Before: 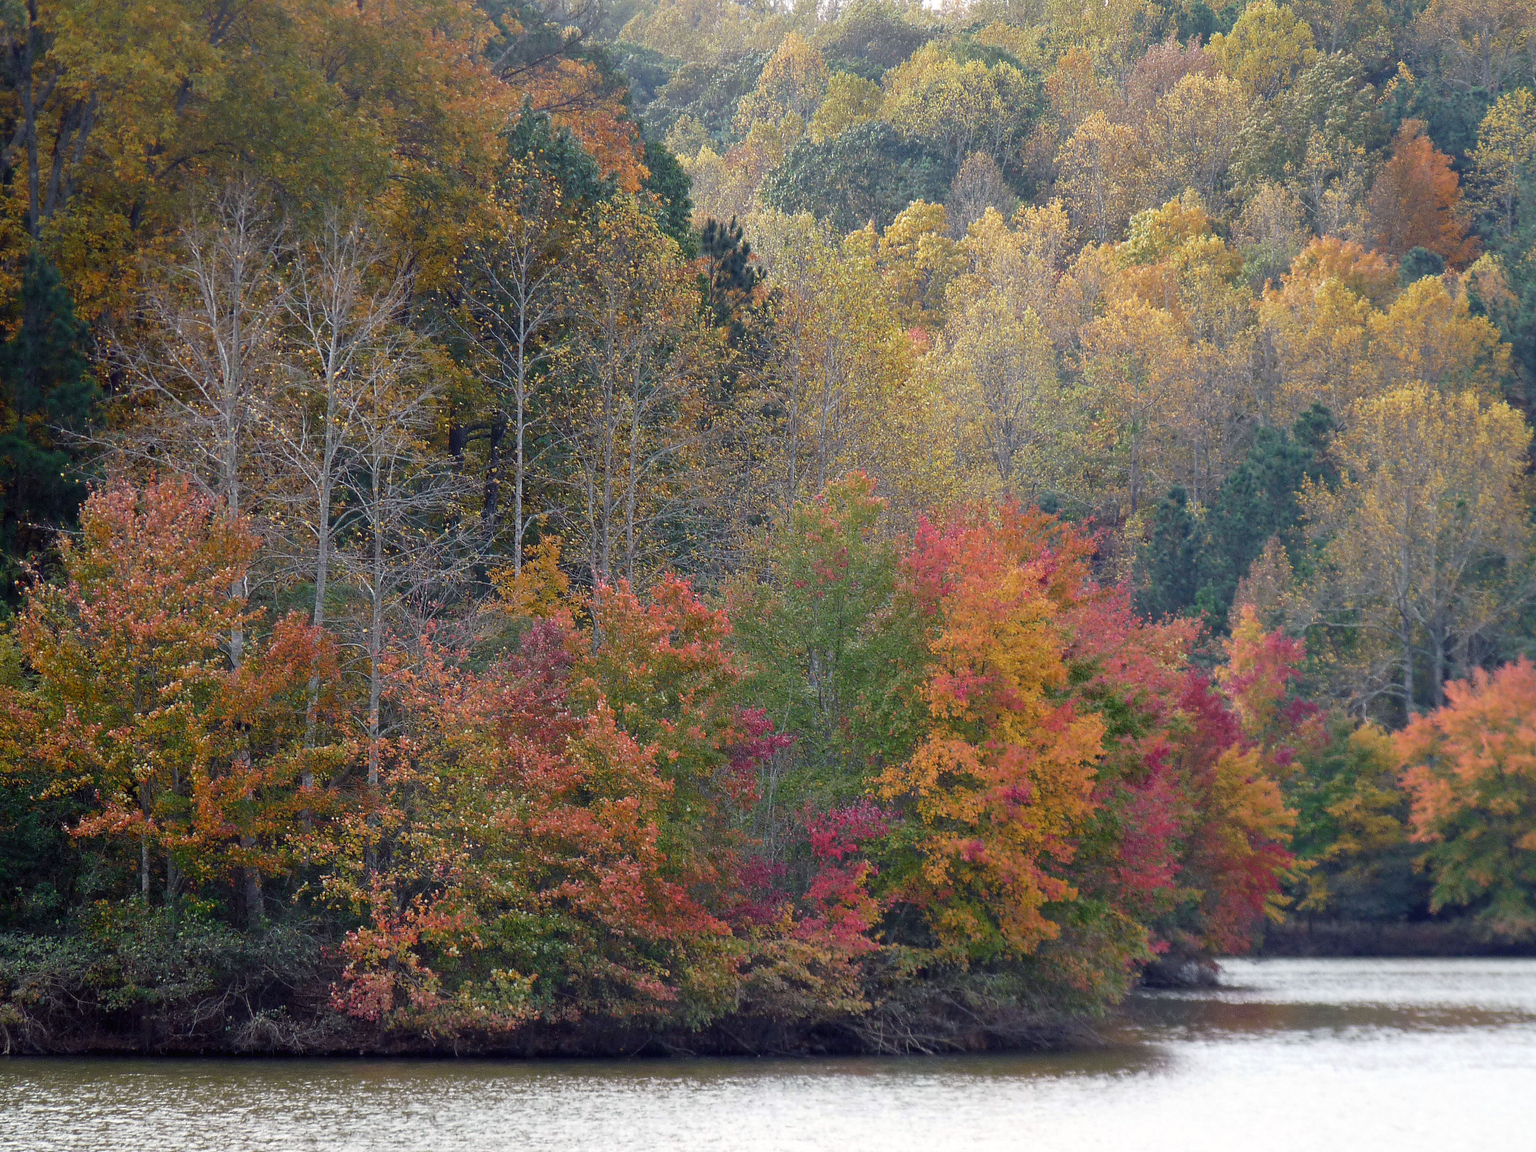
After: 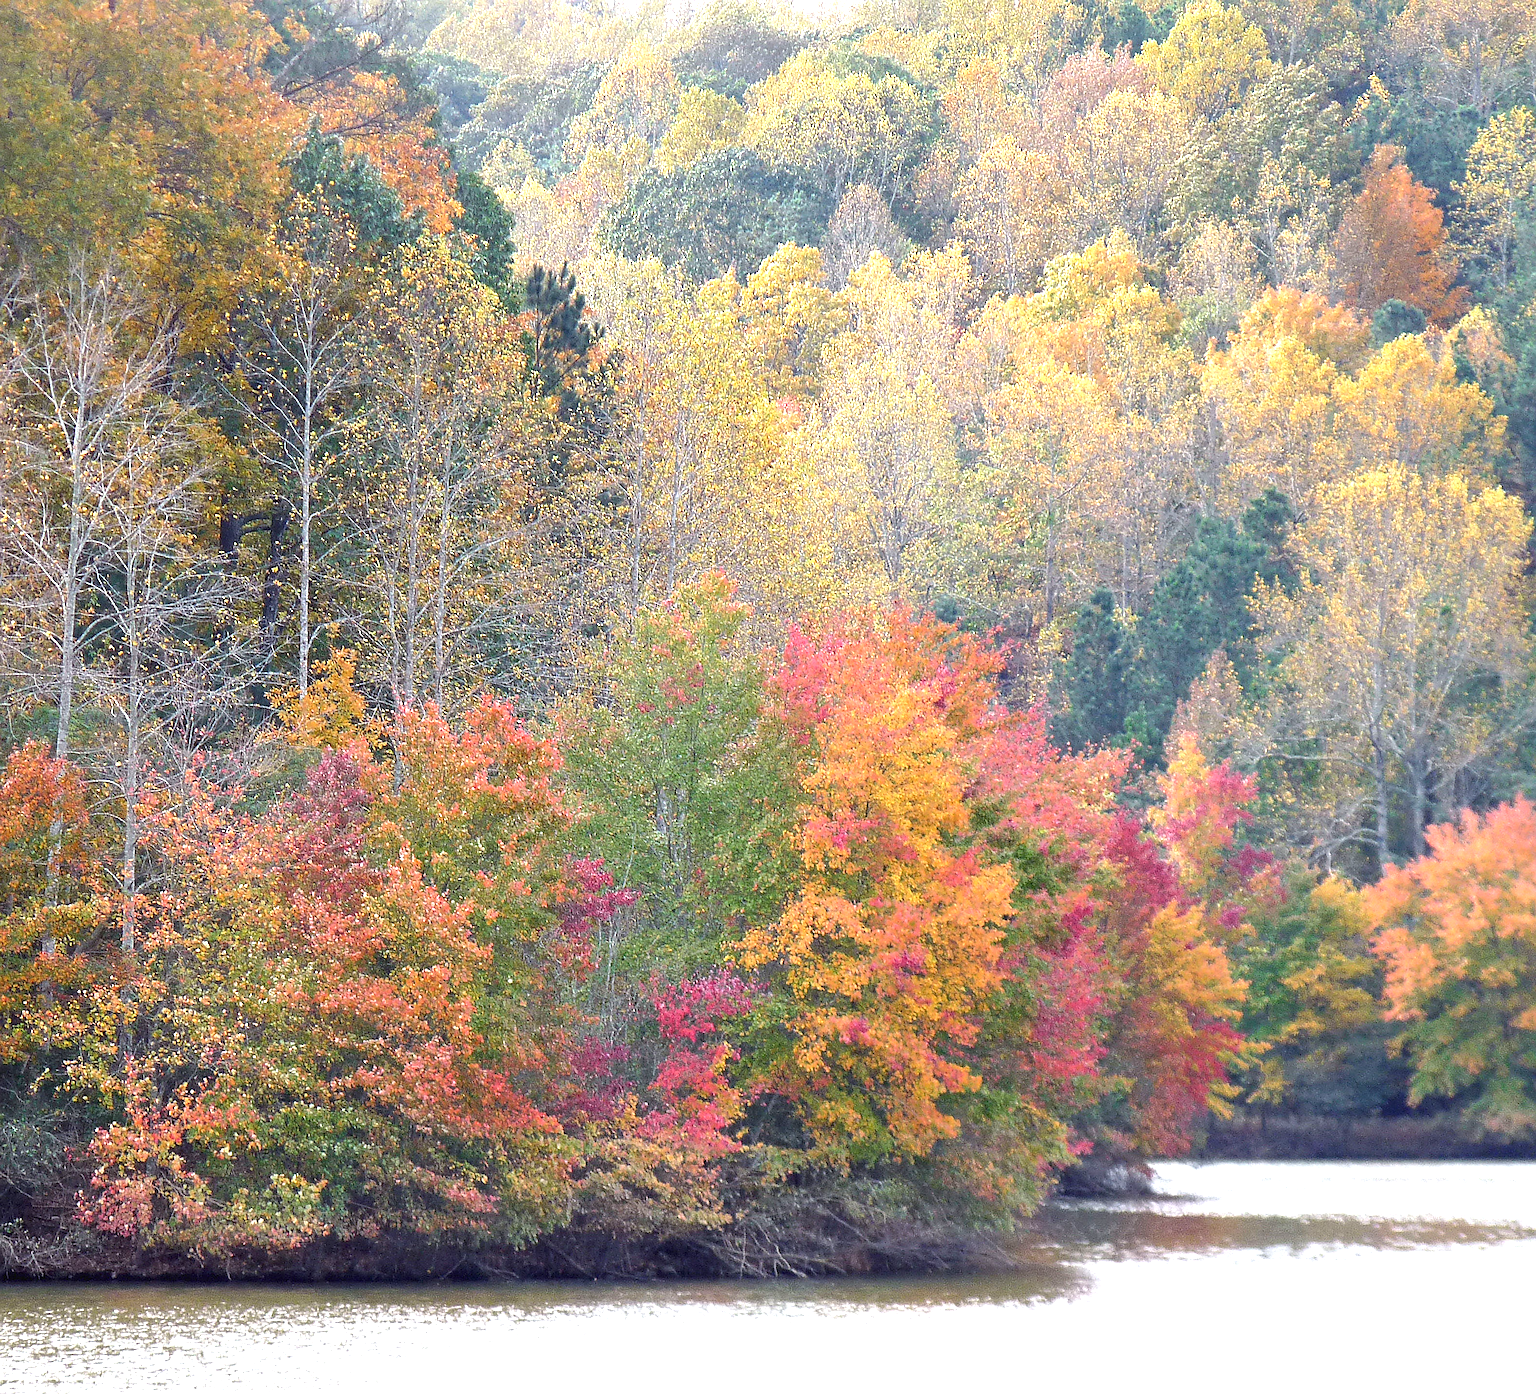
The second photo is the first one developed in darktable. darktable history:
exposure: exposure 1.244 EV, compensate highlight preservation false
crop: left 17.428%, bottom 0.045%
sharpen: on, module defaults
